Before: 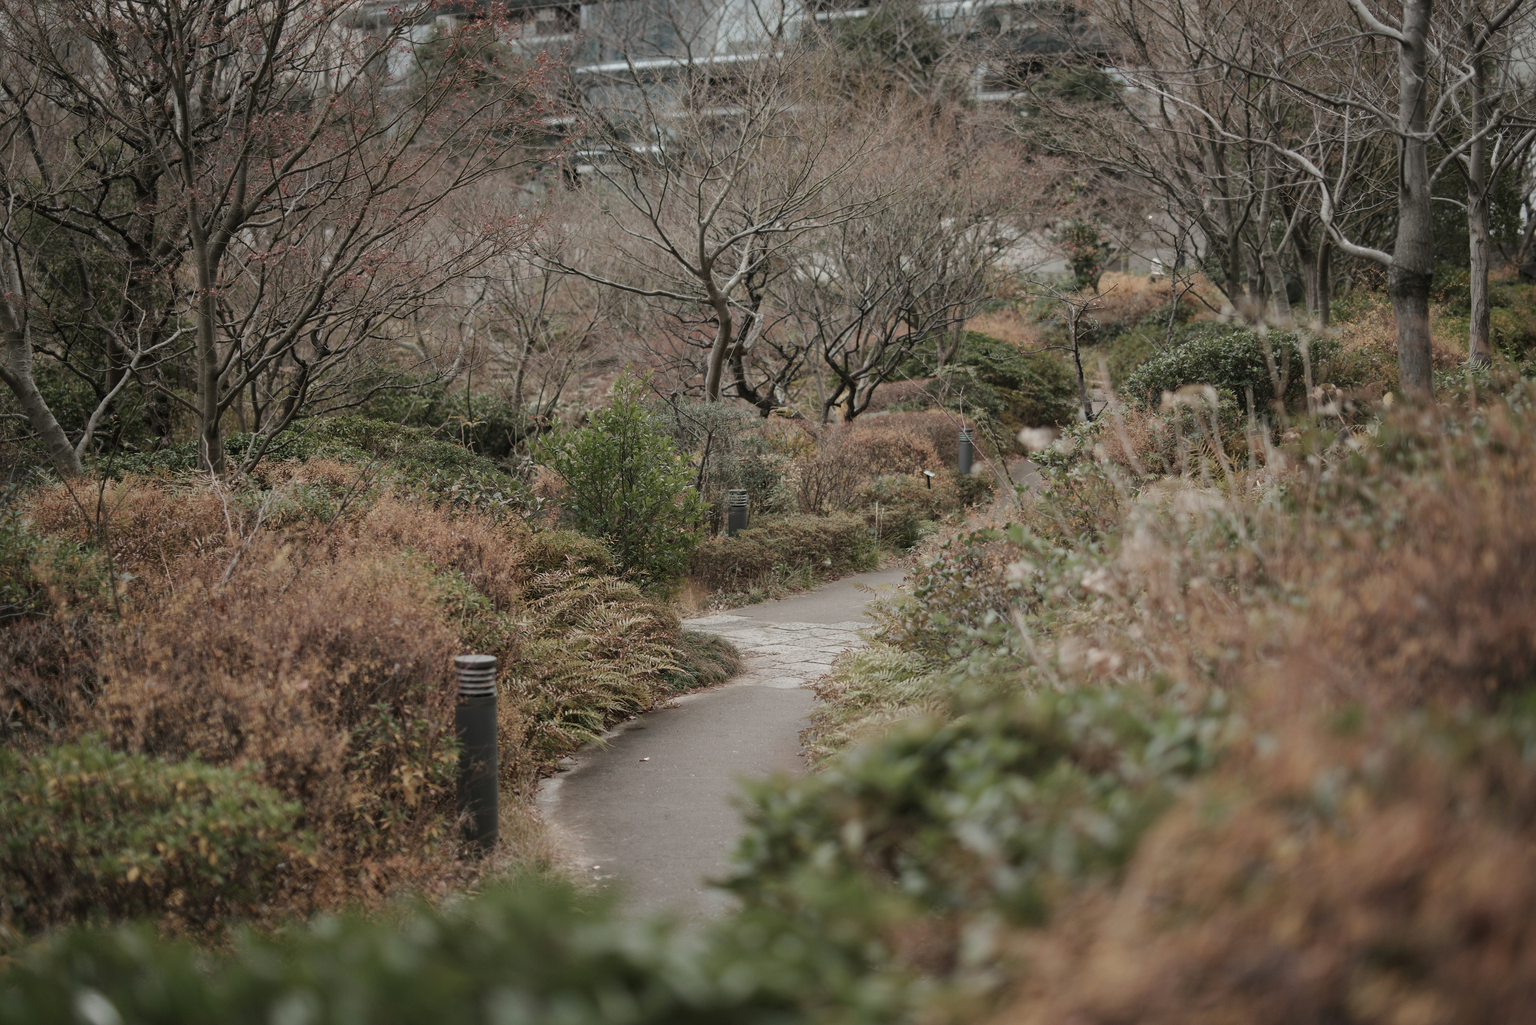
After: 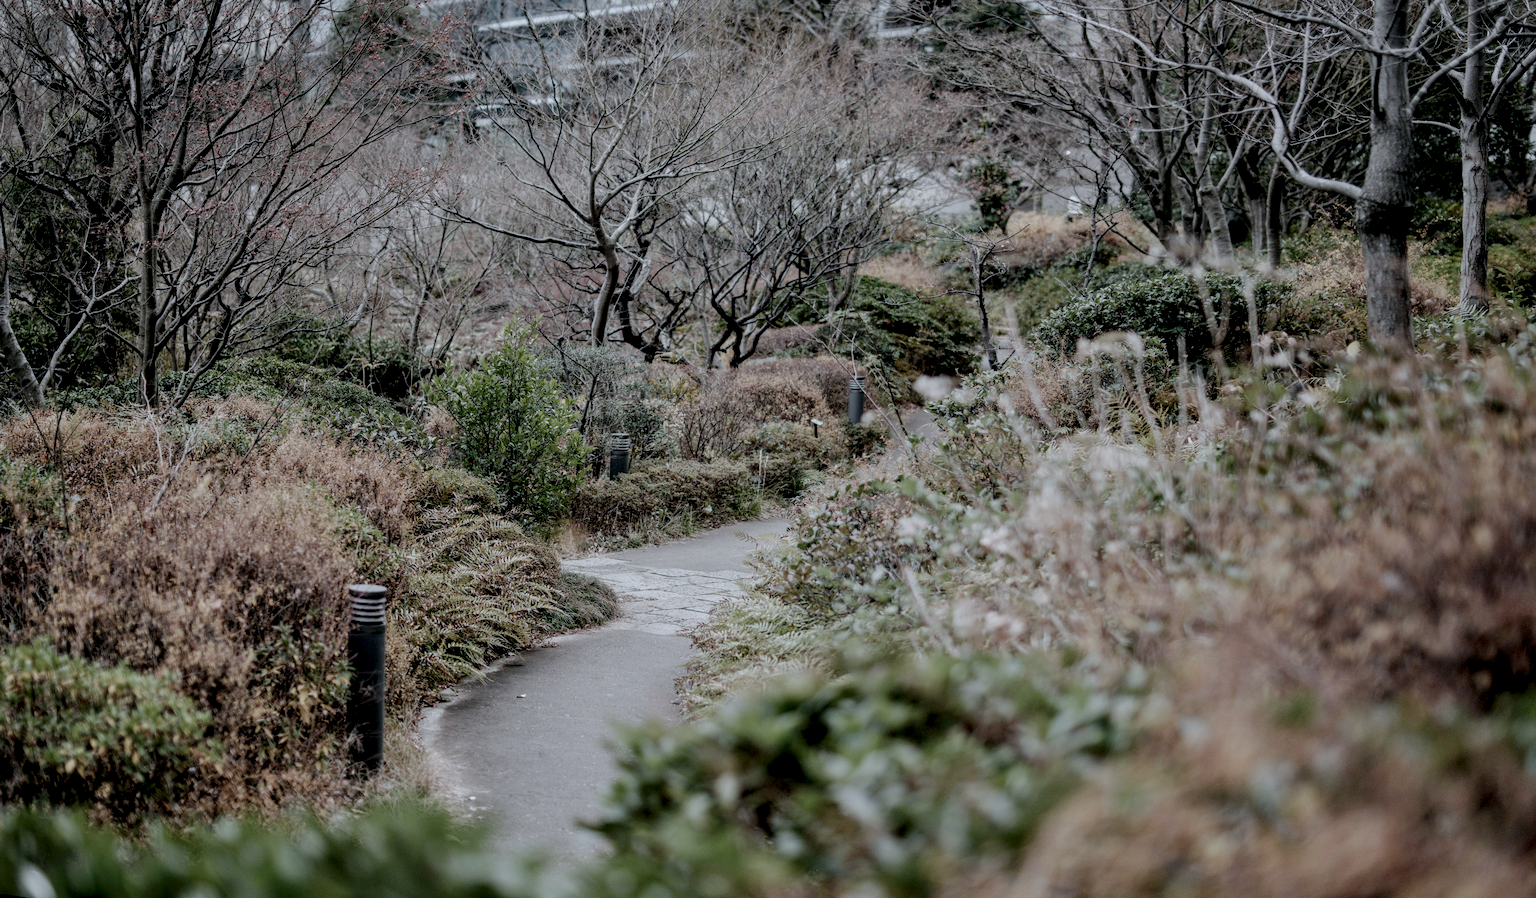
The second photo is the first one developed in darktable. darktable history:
filmic rgb: middle gray luminance 18%, black relative exposure -7.5 EV, white relative exposure 8.5 EV, threshold 6 EV, target black luminance 0%, hardness 2.23, latitude 18.37%, contrast 0.878, highlights saturation mix 5%, shadows ↔ highlights balance 10.15%, add noise in highlights 0, preserve chrominance no, color science v3 (2019), use custom middle-gray values true, iterations of high-quality reconstruction 0, contrast in highlights soft, enable highlight reconstruction true
local contrast: detail 160%
rotate and perspective: rotation 1.69°, lens shift (vertical) -0.023, lens shift (horizontal) -0.291, crop left 0.025, crop right 0.988, crop top 0.092, crop bottom 0.842
shadows and highlights: shadows 19.13, highlights -83.41, soften with gaussian
white balance: red 0.926, green 1.003, blue 1.133
